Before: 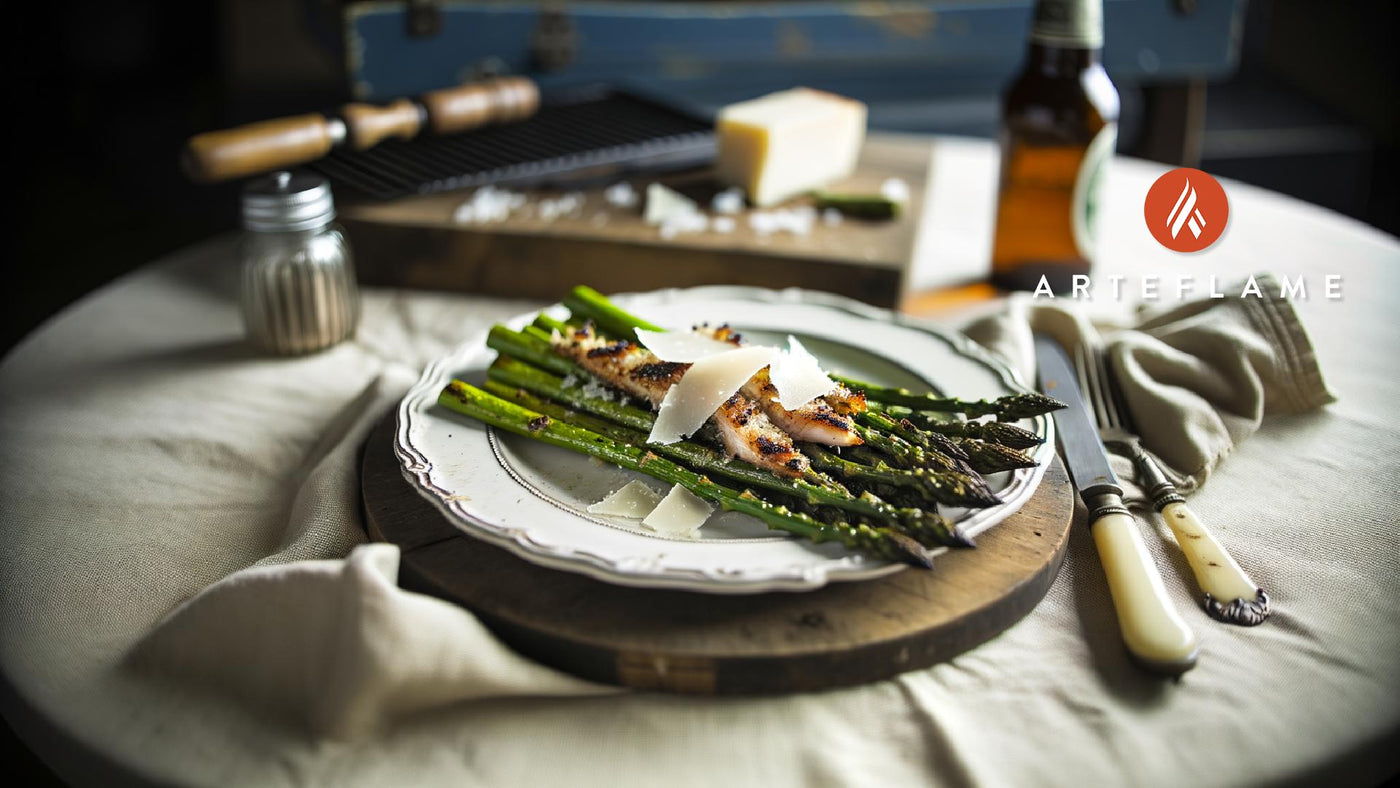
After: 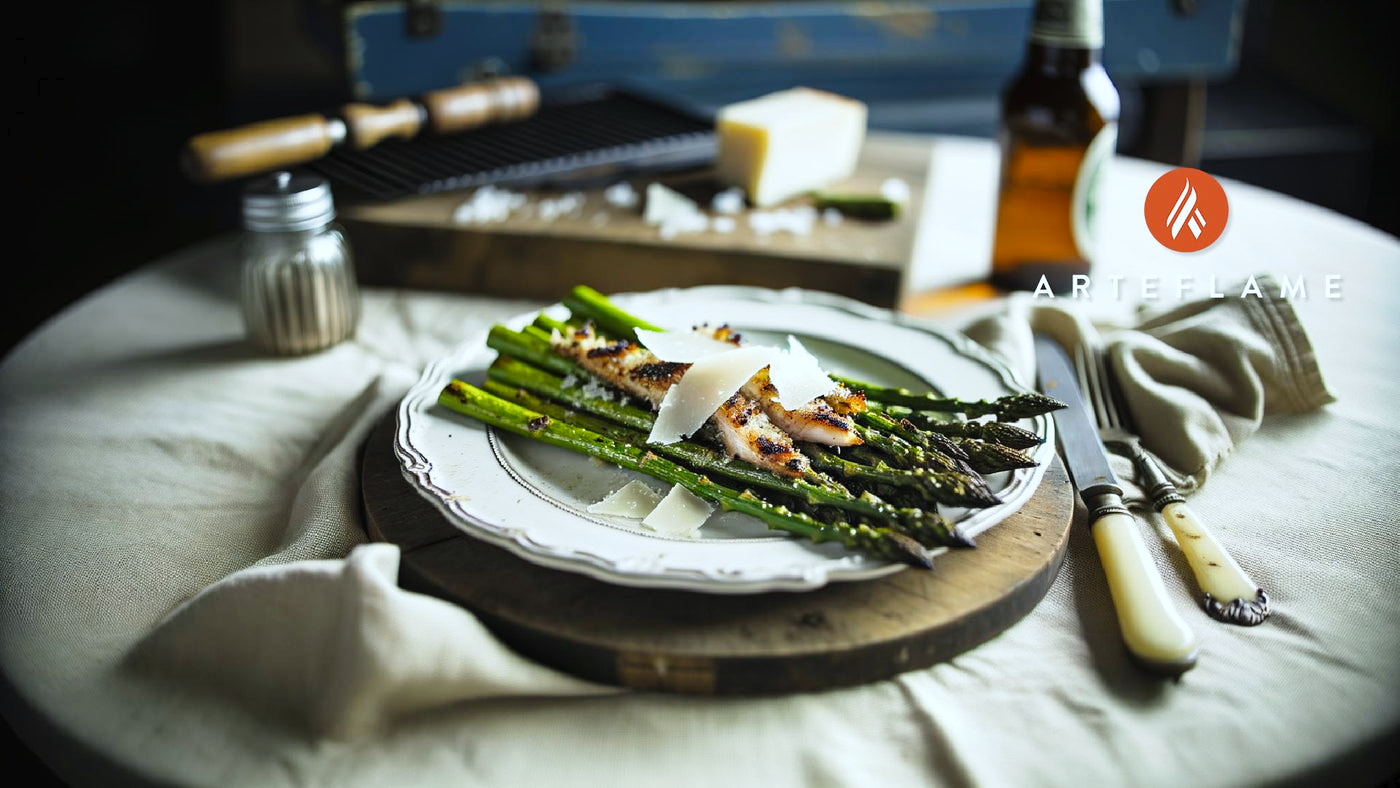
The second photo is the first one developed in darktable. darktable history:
white balance: red 0.925, blue 1.046
tone curve: curves: ch0 [(0, 0) (0.003, 0.019) (0.011, 0.019) (0.025, 0.026) (0.044, 0.043) (0.069, 0.066) (0.1, 0.095) (0.136, 0.133) (0.177, 0.181) (0.224, 0.233) (0.277, 0.302) (0.335, 0.375) (0.399, 0.452) (0.468, 0.532) (0.543, 0.609) (0.623, 0.695) (0.709, 0.775) (0.801, 0.865) (0.898, 0.932) (1, 1)], preserve colors none
